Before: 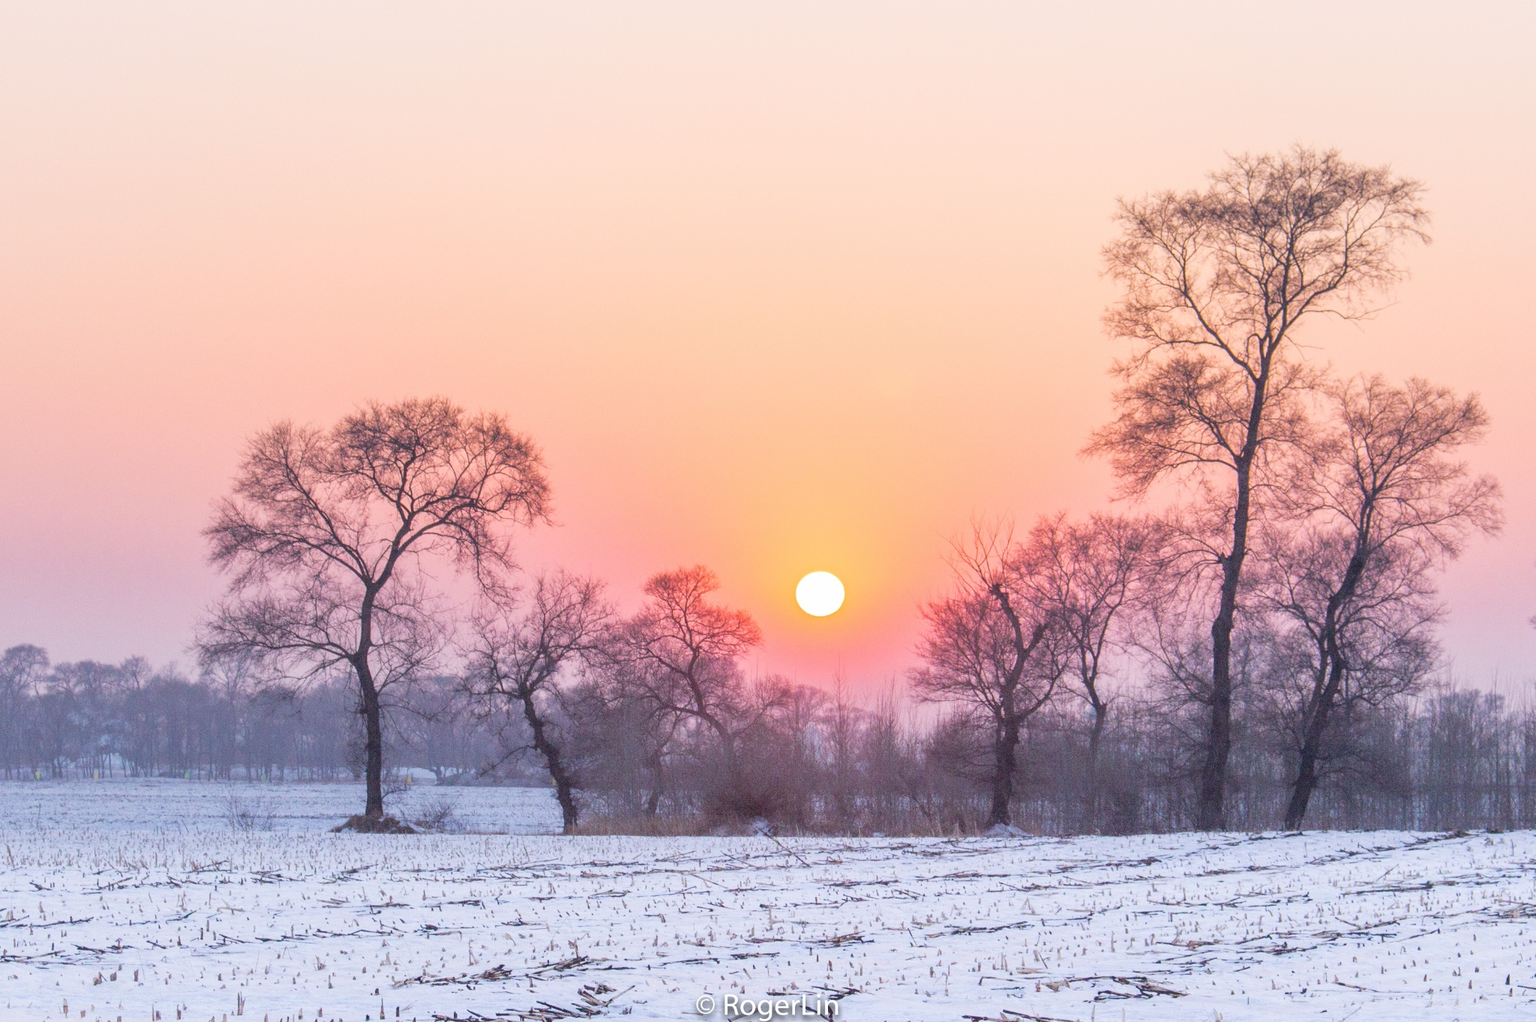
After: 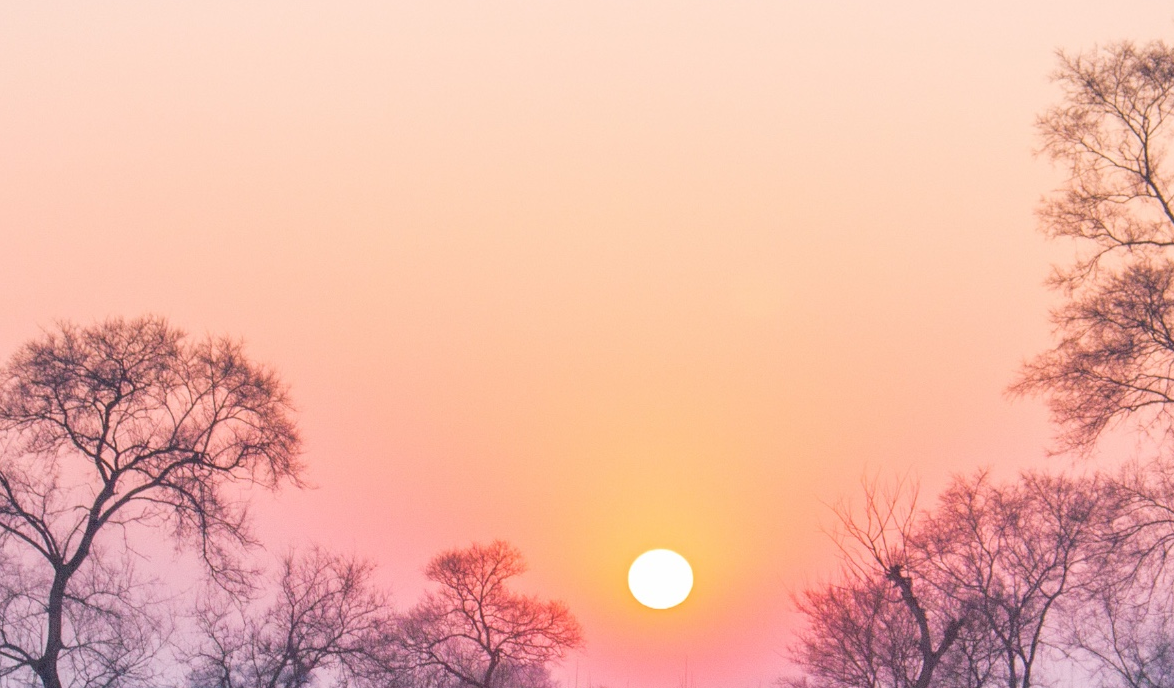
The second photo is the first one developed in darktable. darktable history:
crop: left 21.179%, top 15.636%, right 21.484%, bottom 33.853%
